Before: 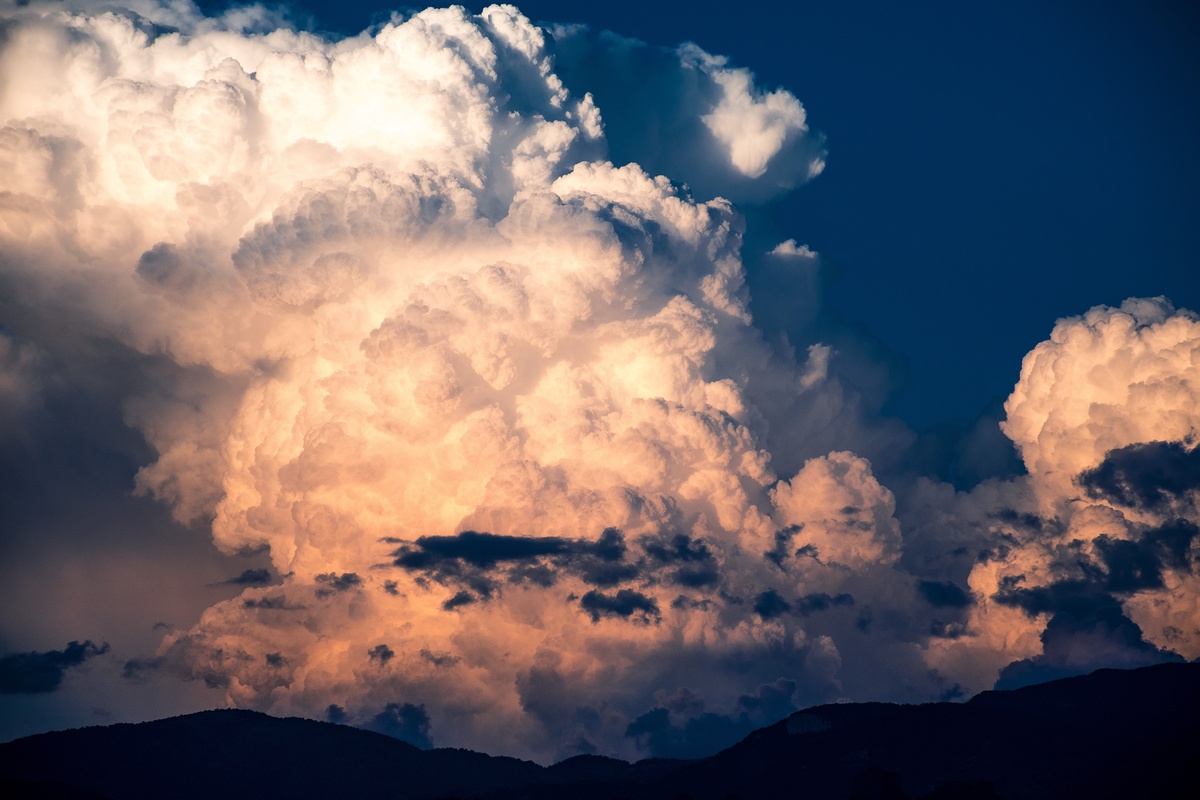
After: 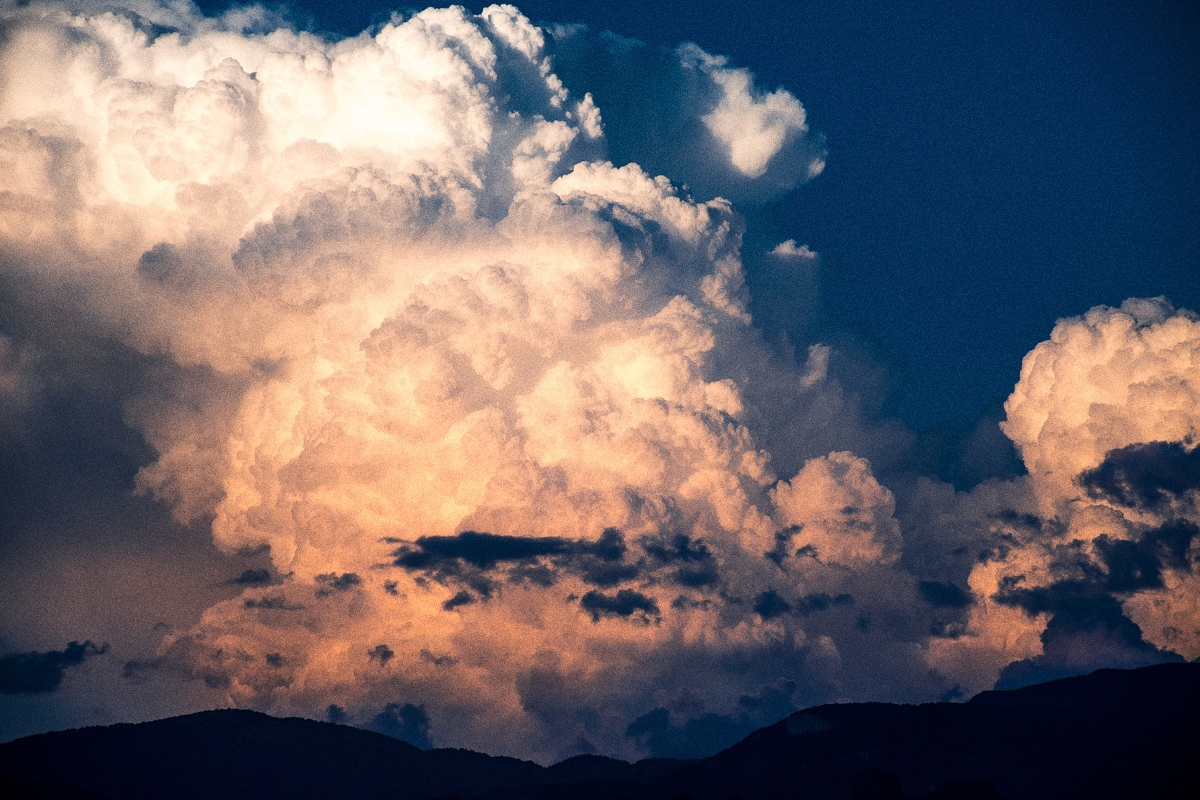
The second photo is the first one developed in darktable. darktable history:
grain: coarseness 11.82 ISO, strength 36.67%, mid-tones bias 74.17%
